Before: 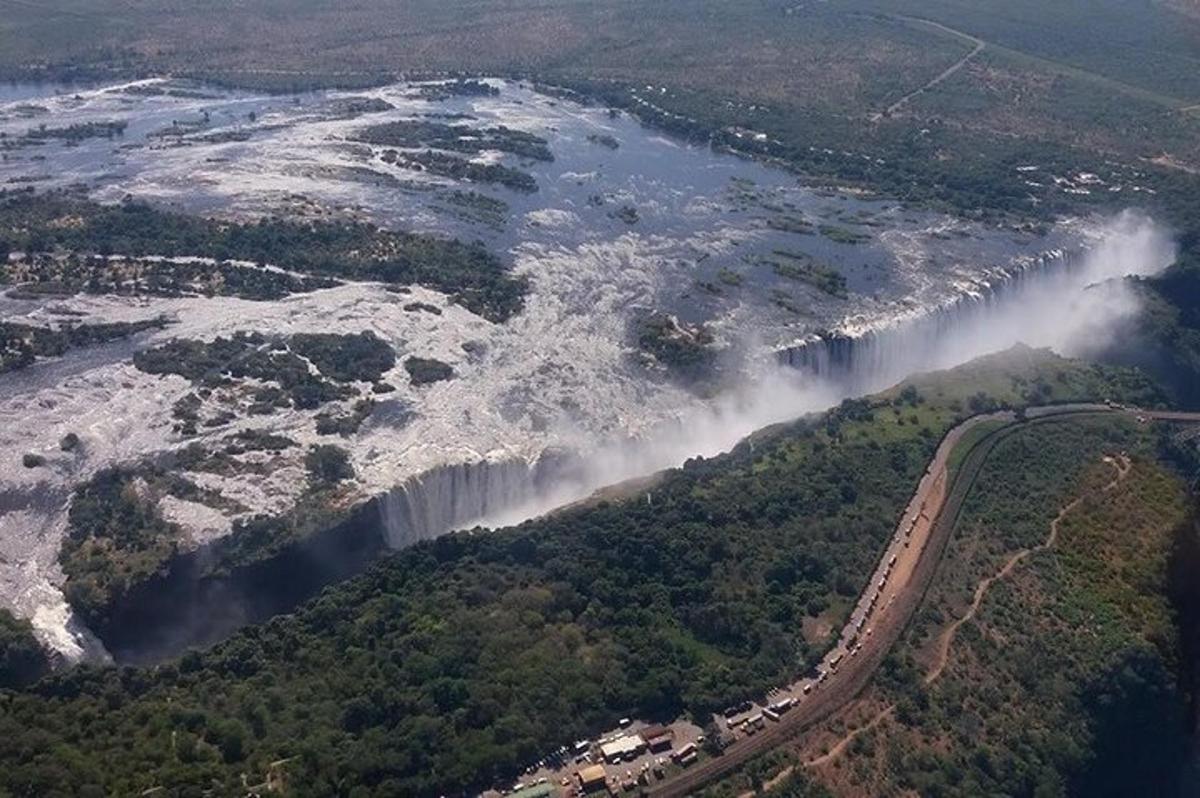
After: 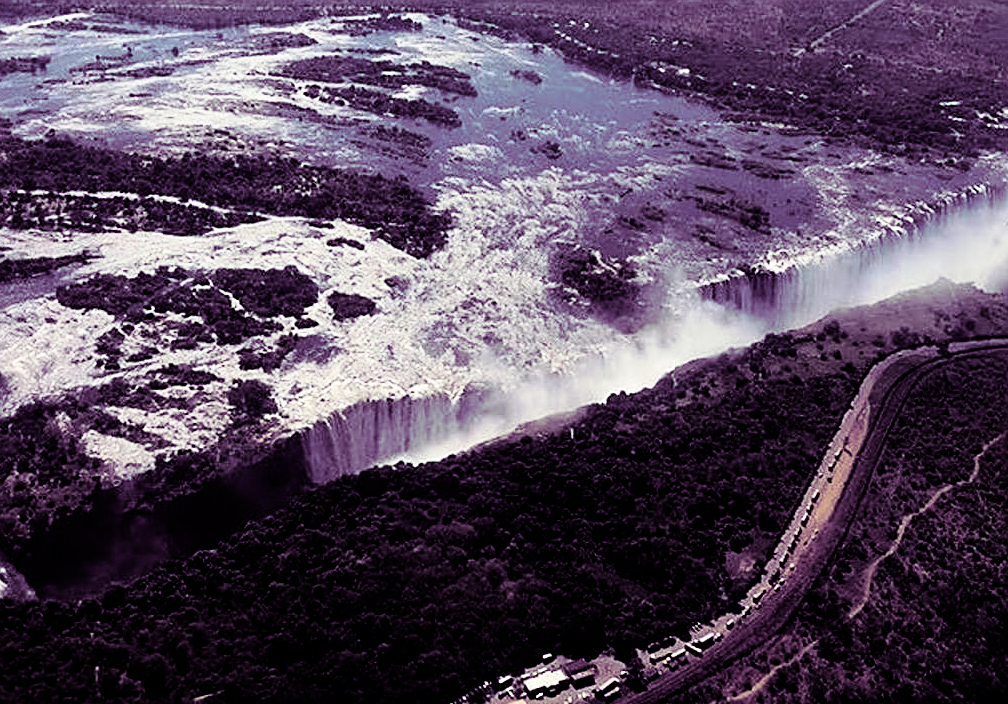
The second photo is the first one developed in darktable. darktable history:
split-toning: shadows › hue 277.2°, shadows › saturation 0.74
sharpen: on, module defaults
filmic rgb: black relative exposure -3.75 EV, white relative exposure 2.4 EV, dynamic range scaling -50%, hardness 3.42, latitude 30%, contrast 1.8
crop: left 6.446%, top 8.188%, right 9.538%, bottom 3.548%
